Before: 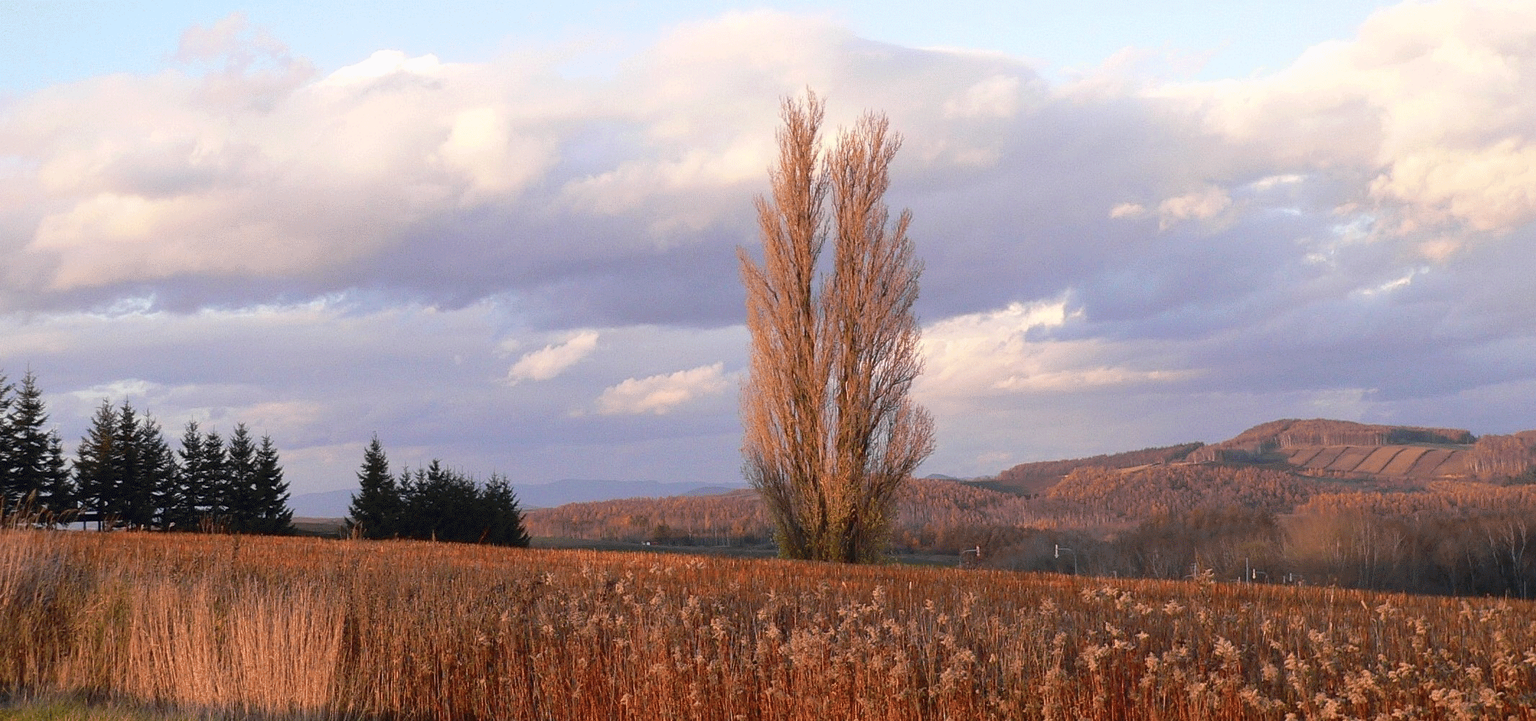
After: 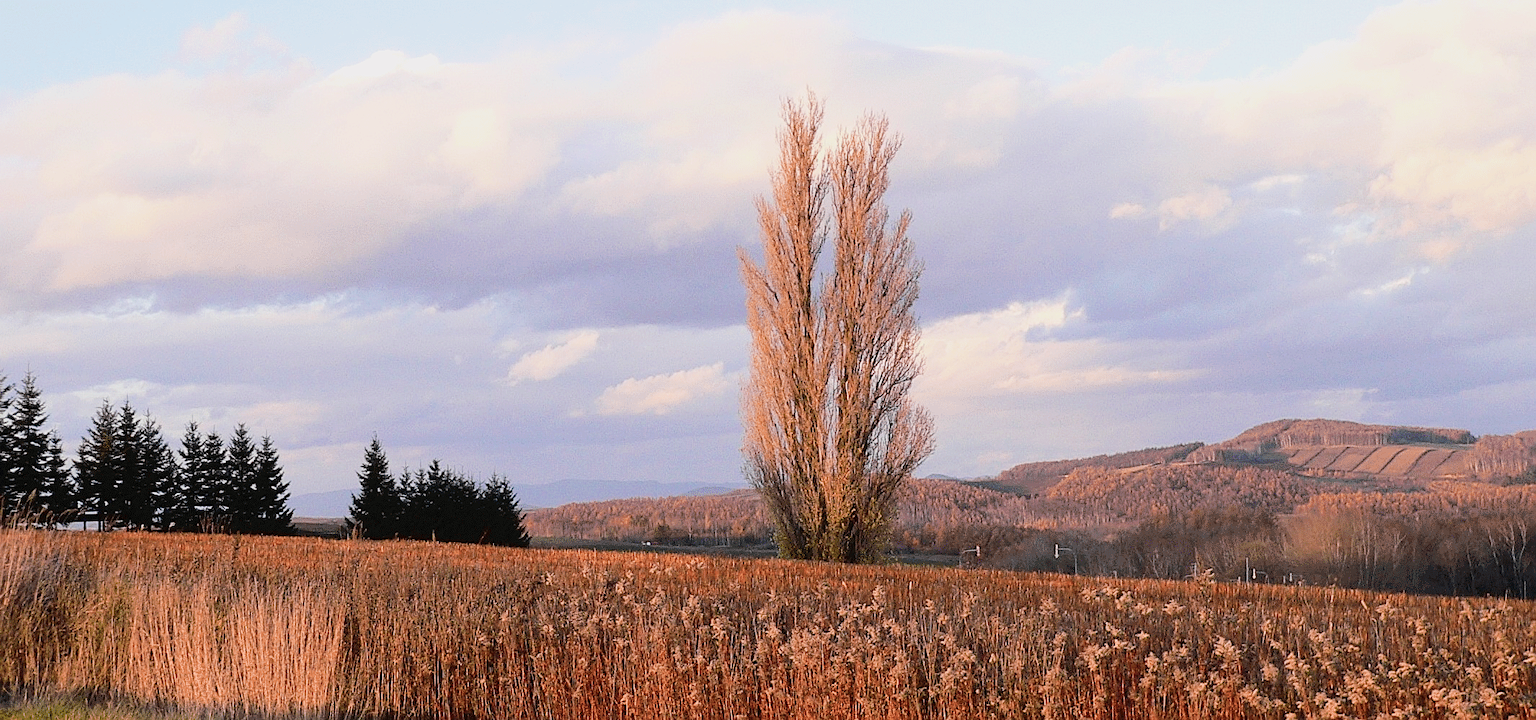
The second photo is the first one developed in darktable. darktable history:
sharpen: on, module defaults
filmic rgb: black relative exposure -7.5 EV, white relative exposure 5 EV, hardness 3.31, contrast 1.3, contrast in shadows safe
exposure: exposure 0.493 EV, compensate highlight preservation false
